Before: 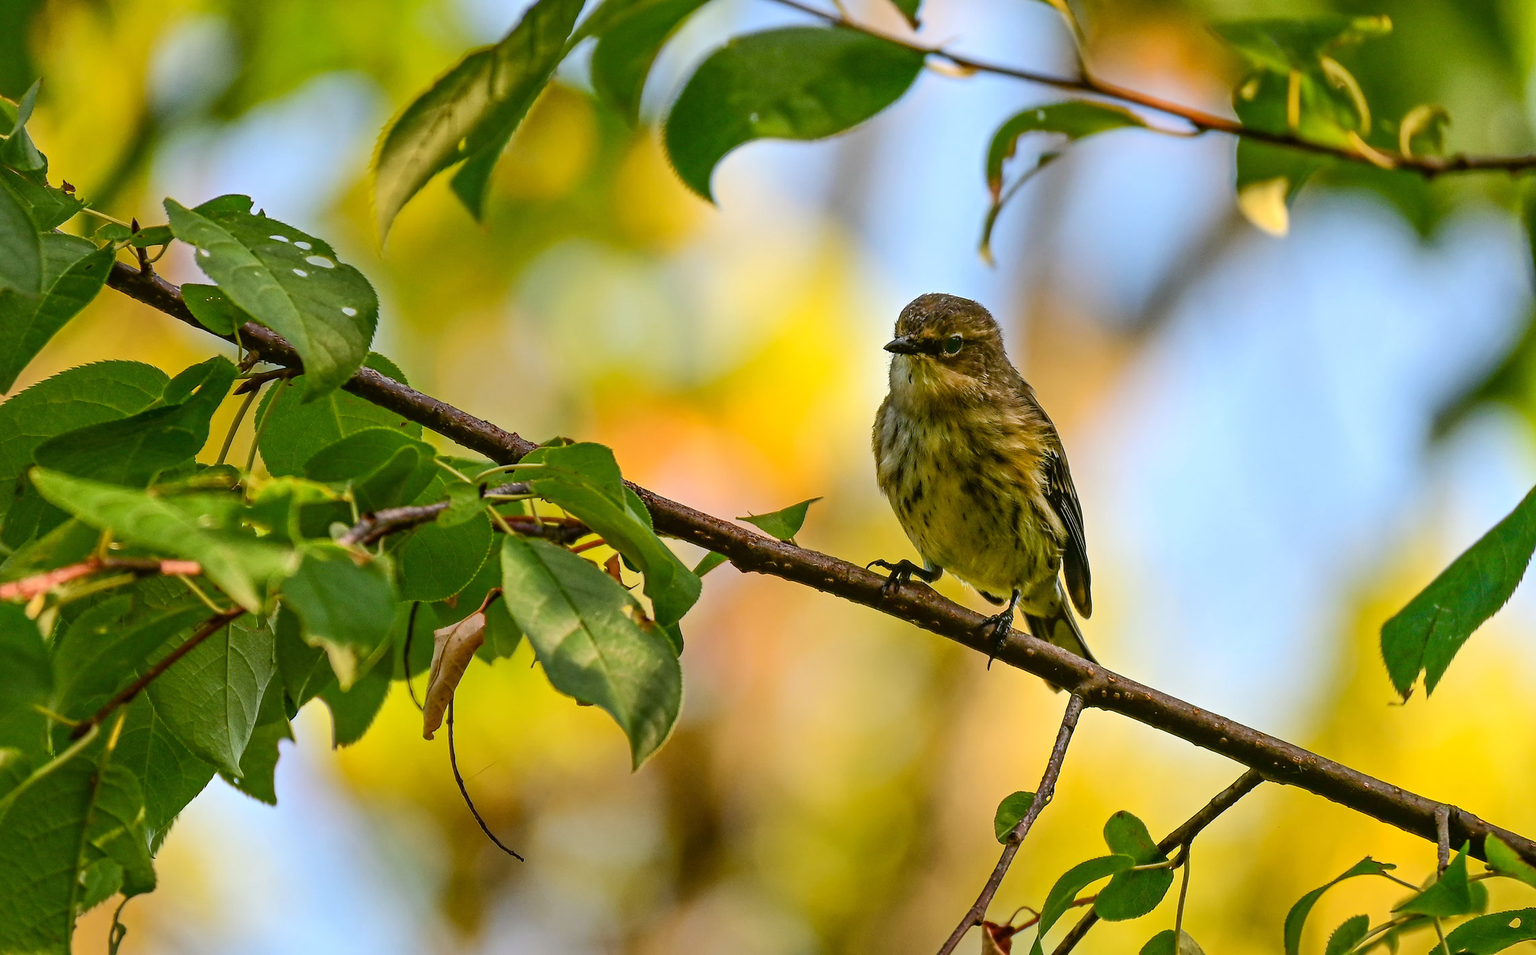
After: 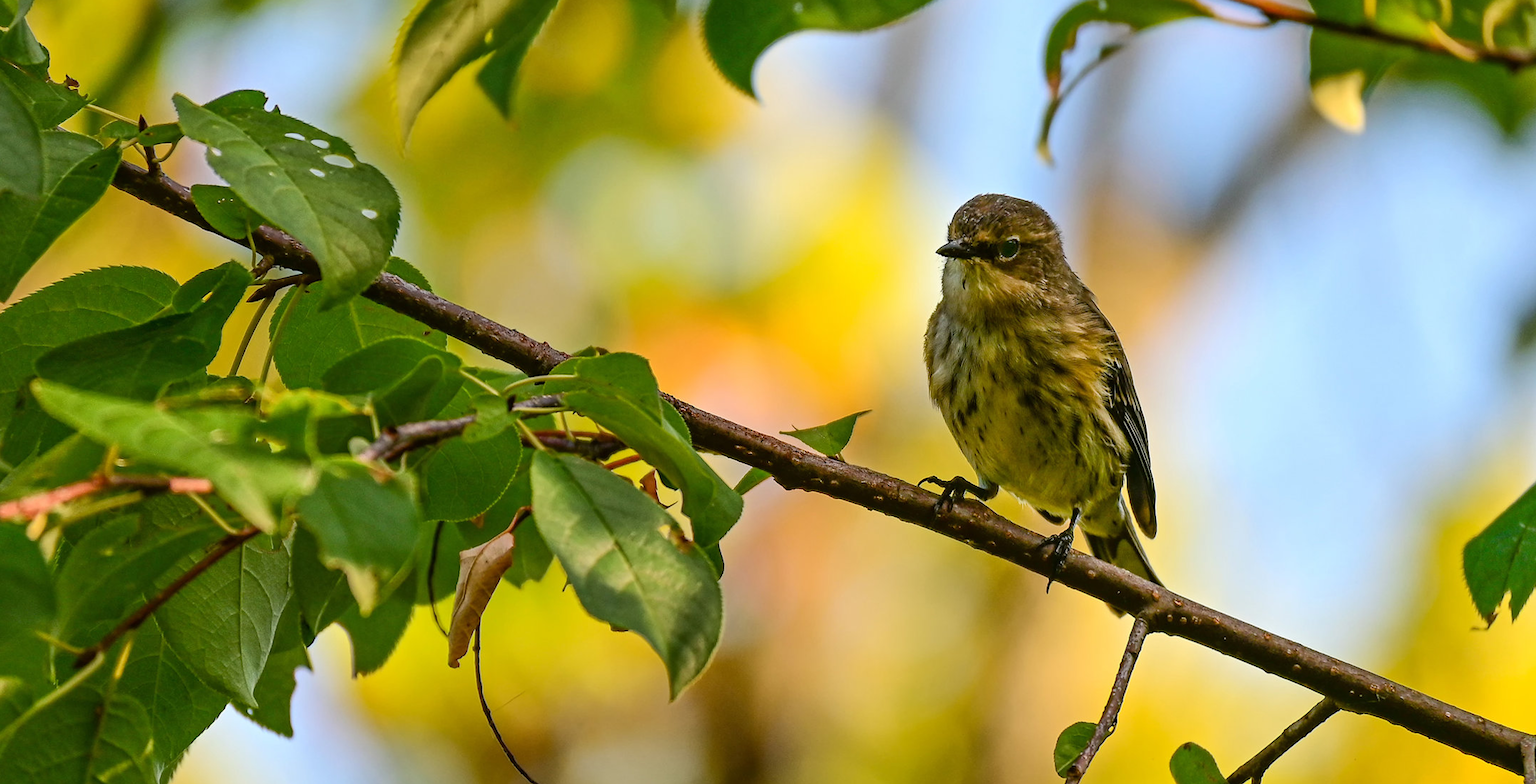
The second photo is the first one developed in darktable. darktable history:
crop and rotate: angle 0.059°, top 11.565%, right 5.476%, bottom 10.767%
